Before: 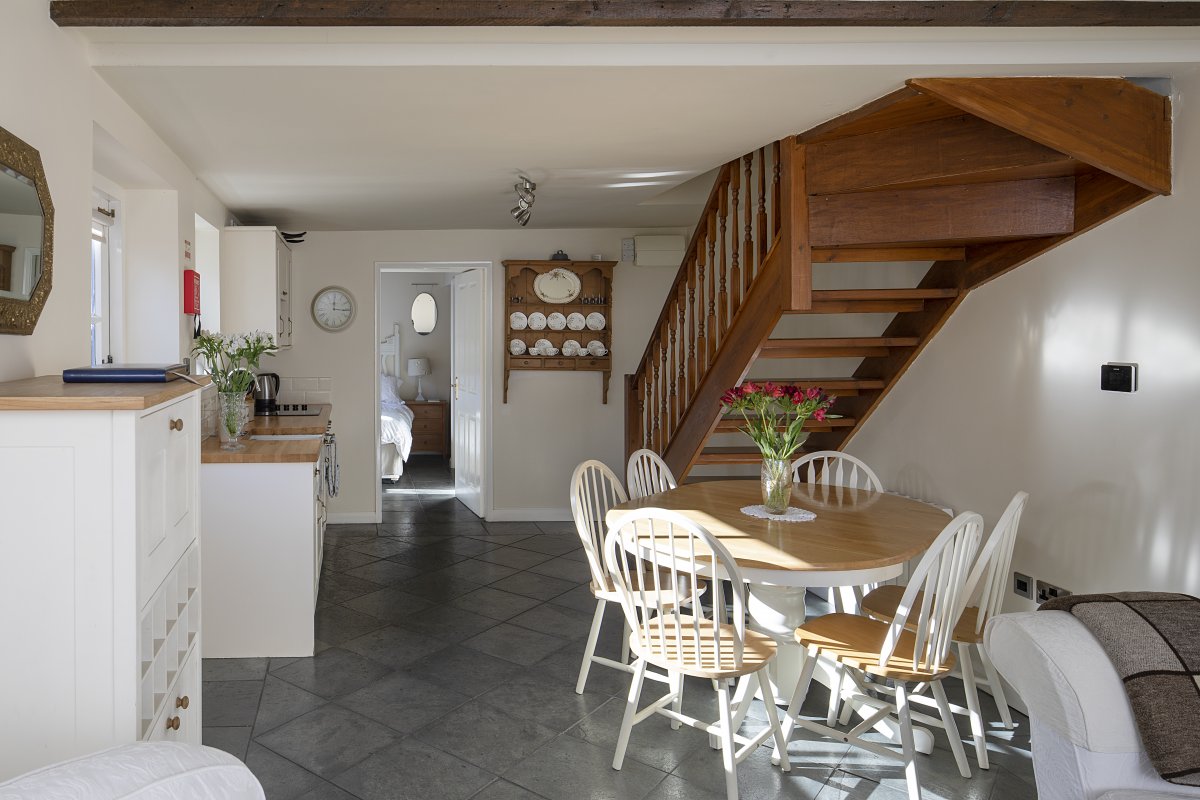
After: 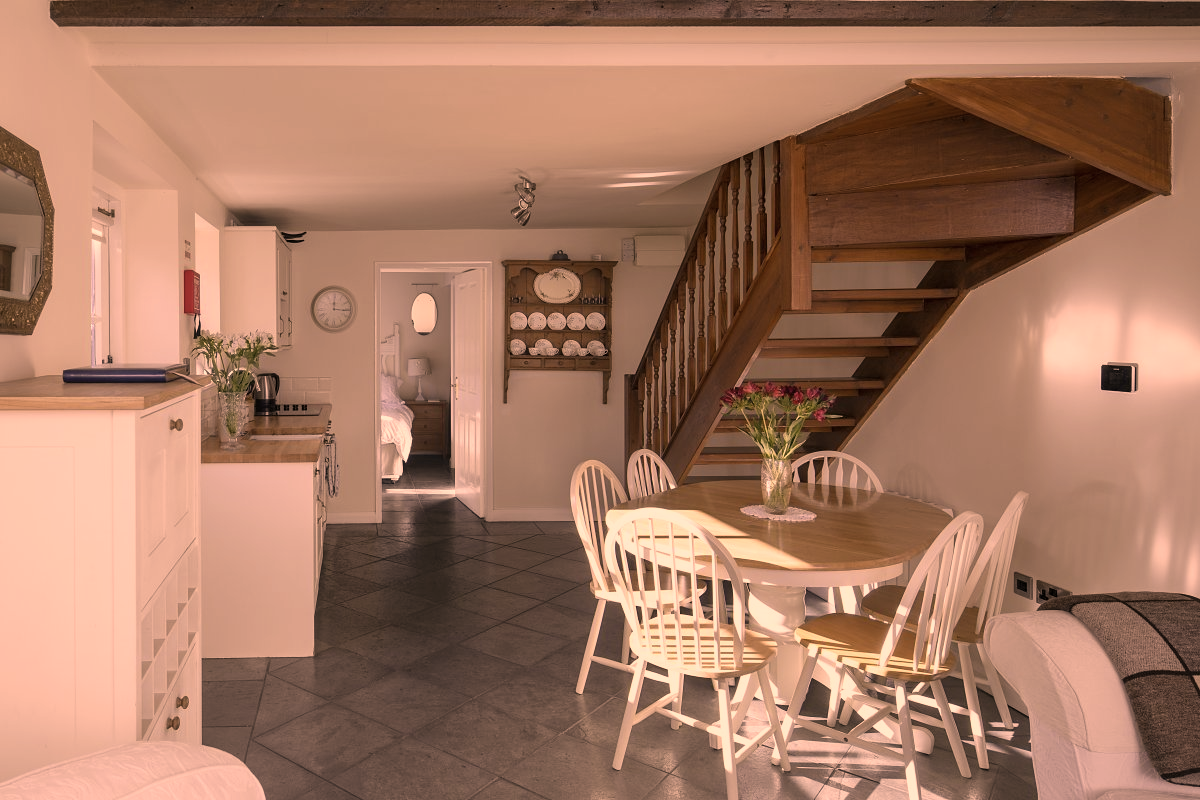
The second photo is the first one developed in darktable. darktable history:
color correction: highlights a* 40, highlights b* 40, saturation 0.69
white balance: emerald 1
